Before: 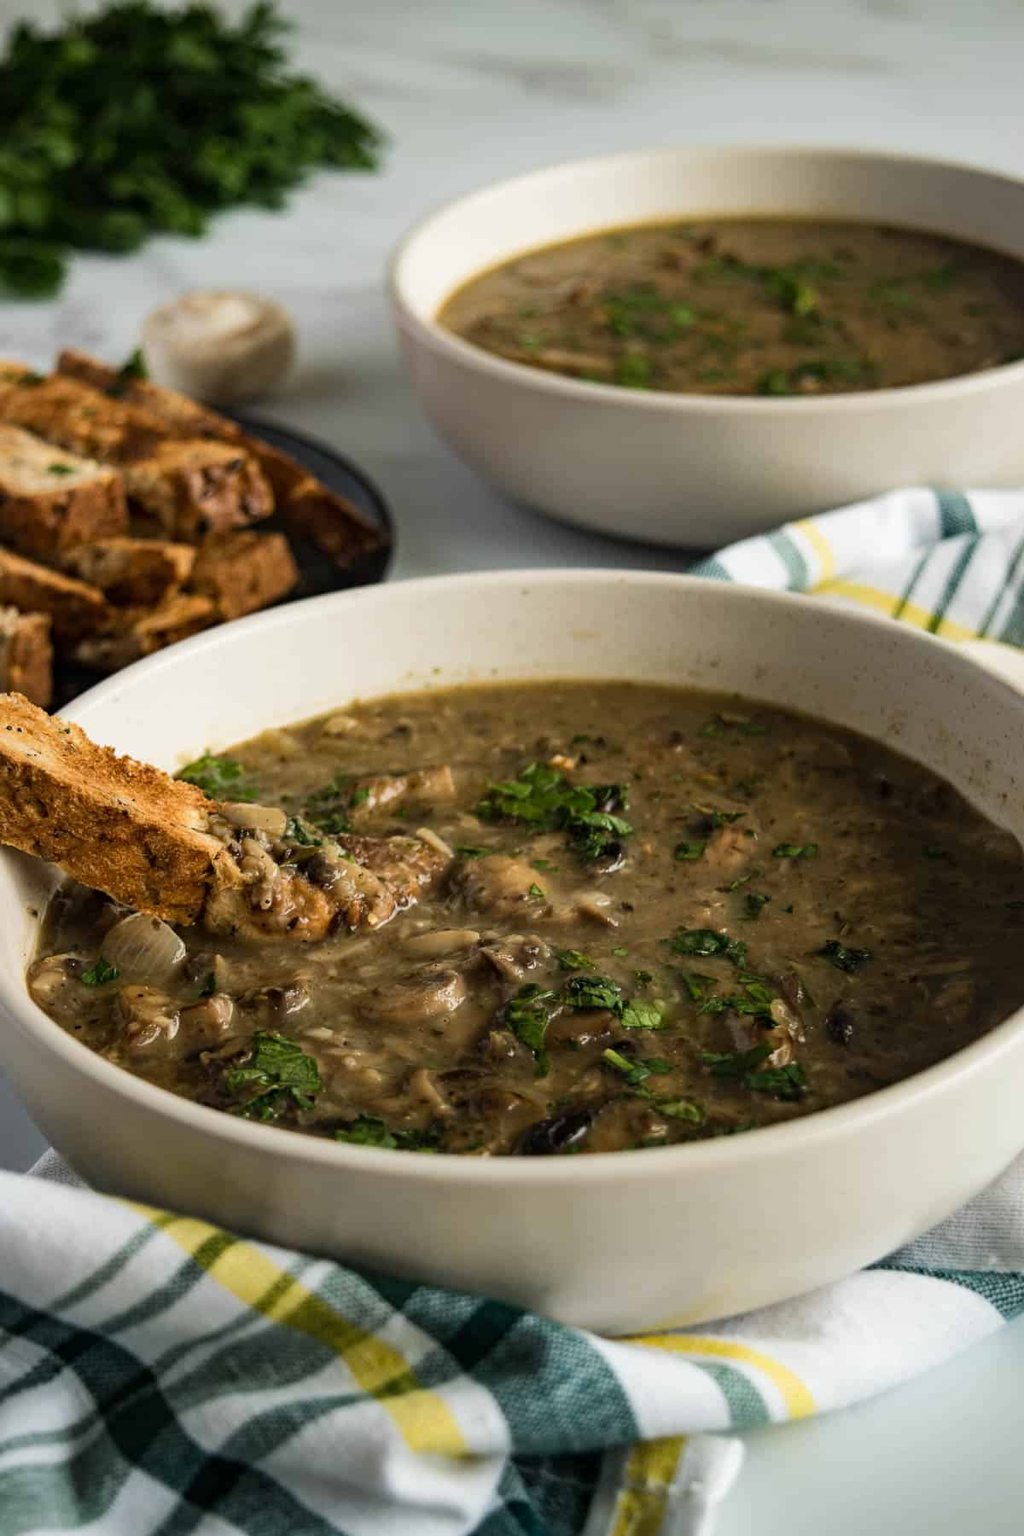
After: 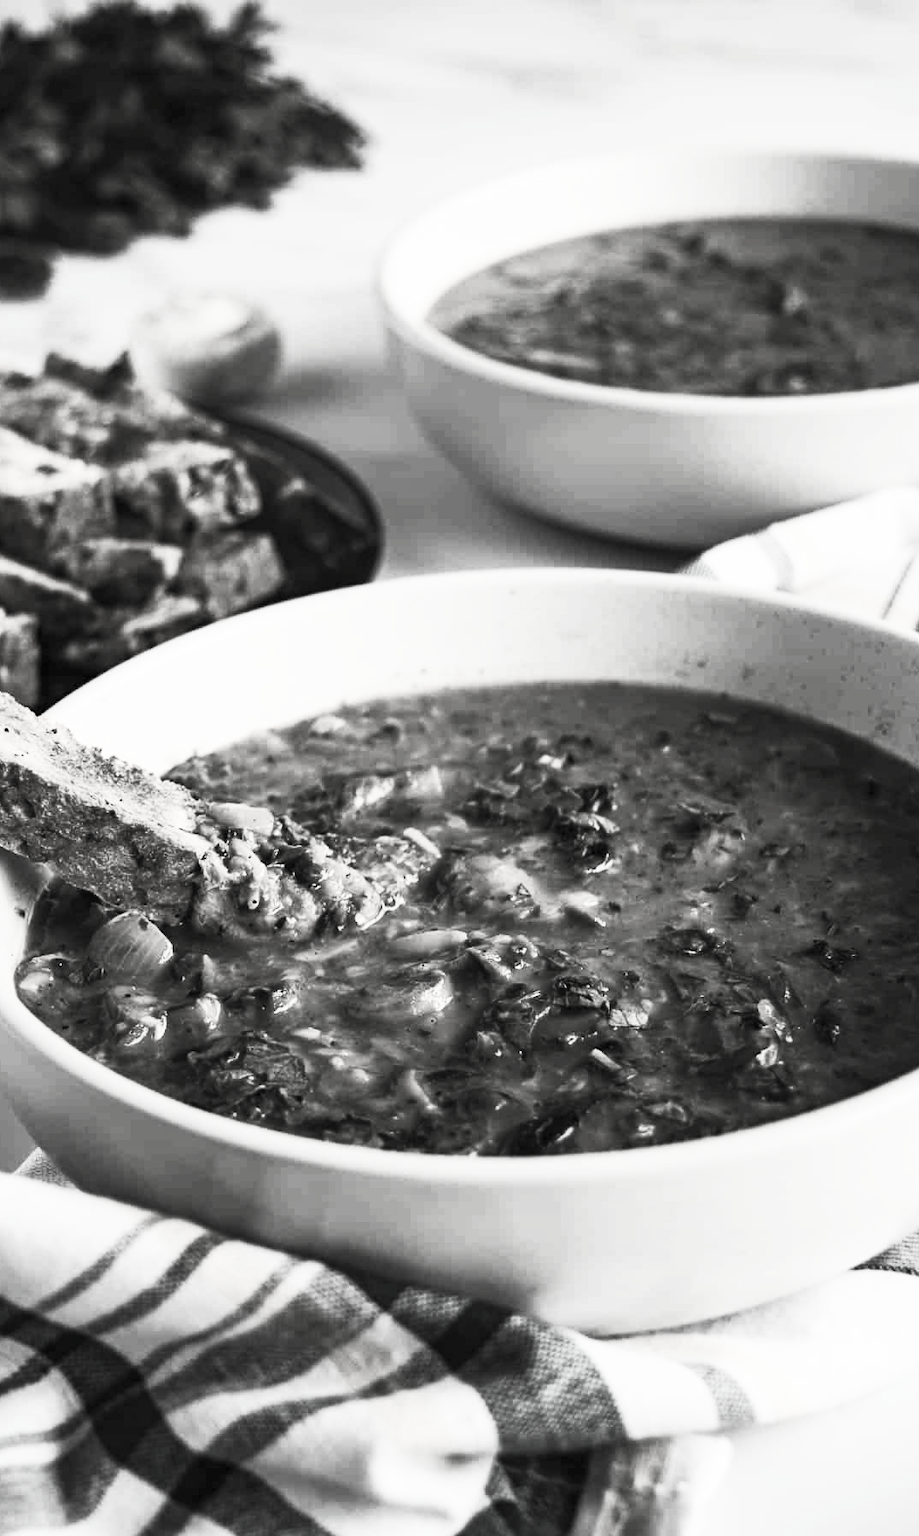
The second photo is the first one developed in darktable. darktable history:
crop and rotate: left 1.253%, right 8.94%
contrast brightness saturation: contrast 0.54, brightness 0.461, saturation -0.981
